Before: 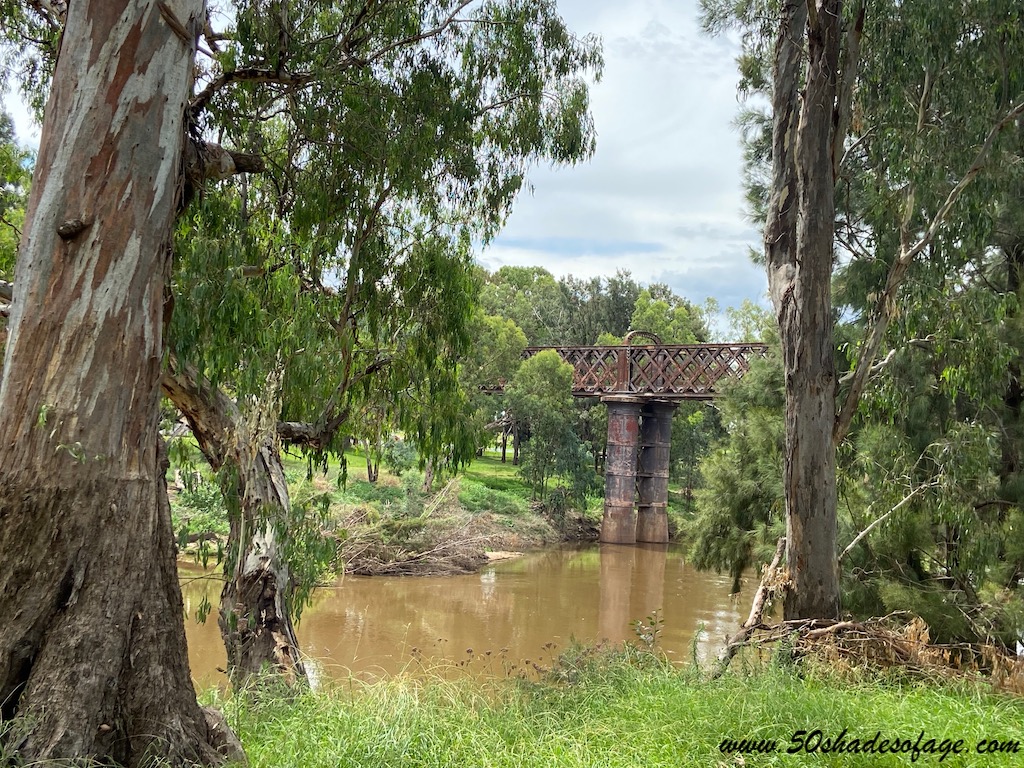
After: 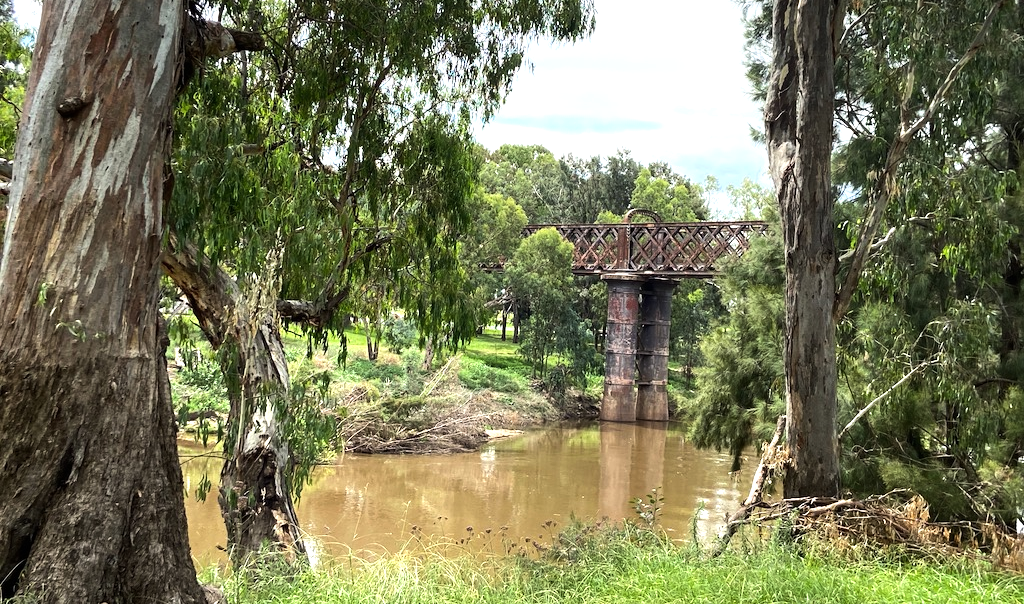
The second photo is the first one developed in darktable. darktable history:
crop and rotate: top 15.973%, bottom 5.318%
tone equalizer: -8 EV -0.722 EV, -7 EV -0.705 EV, -6 EV -0.592 EV, -5 EV -0.394 EV, -3 EV 0.395 EV, -2 EV 0.6 EV, -1 EV 0.693 EV, +0 EV 0.772 EV, edges refinement/feathering 500, mask exposure compensation -1.57 EV, preserve details no
